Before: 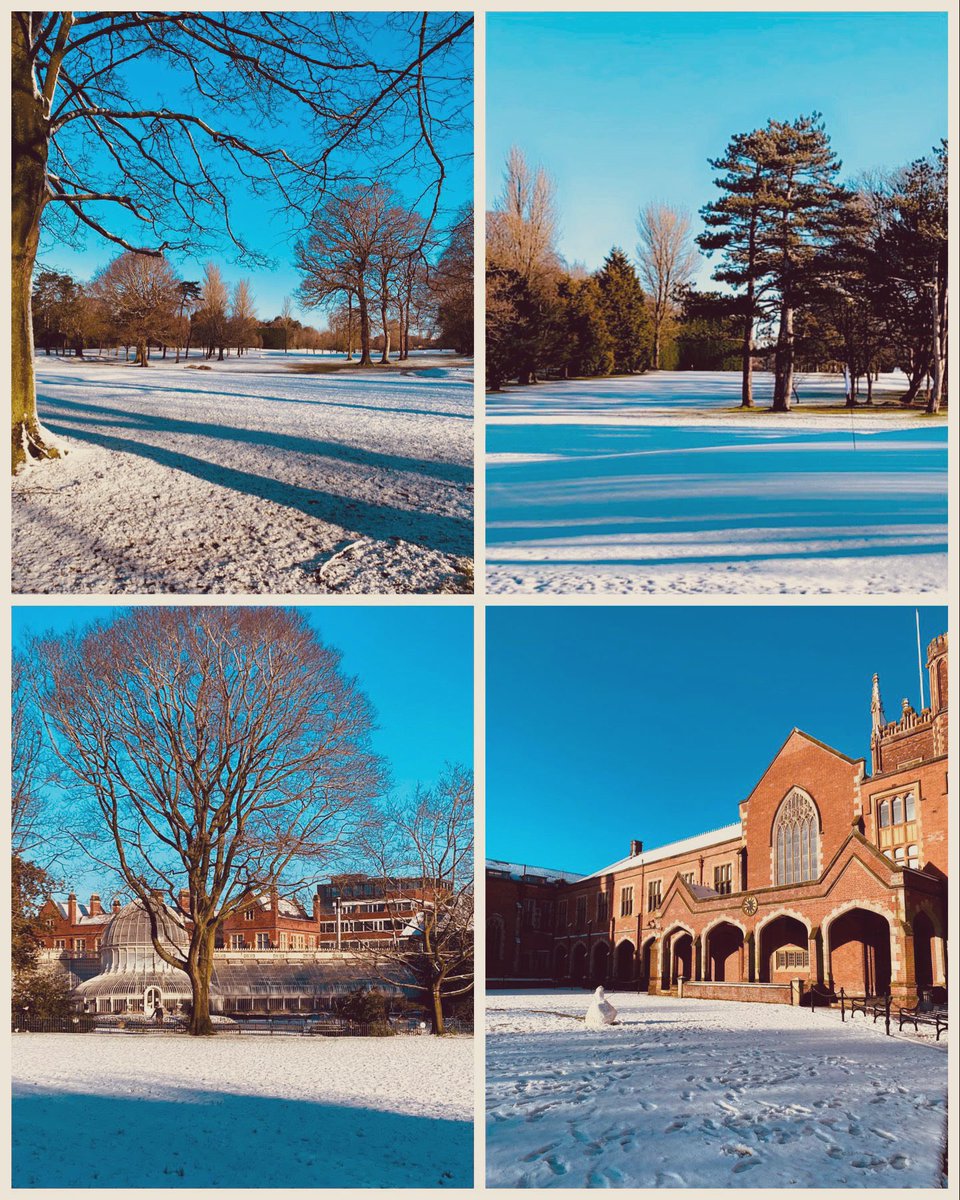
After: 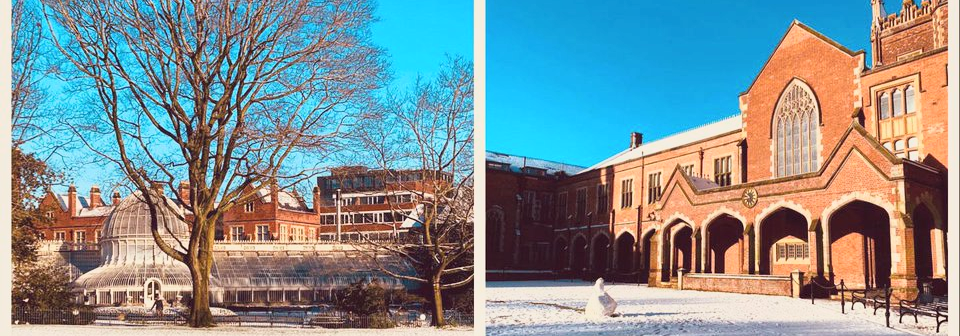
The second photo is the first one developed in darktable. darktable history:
base curve: curves: ch0 [(0, 0) (0.088, 0.125) (0.176, 0.251) (0.354, 0.501) (0.613, 0.749) (1, 0.877)]
crop and rotate: top 59.074%, bottom 12.851%
local contrast: highlights 106%, shadows 101%, detail 119%, midtone range 0.2
